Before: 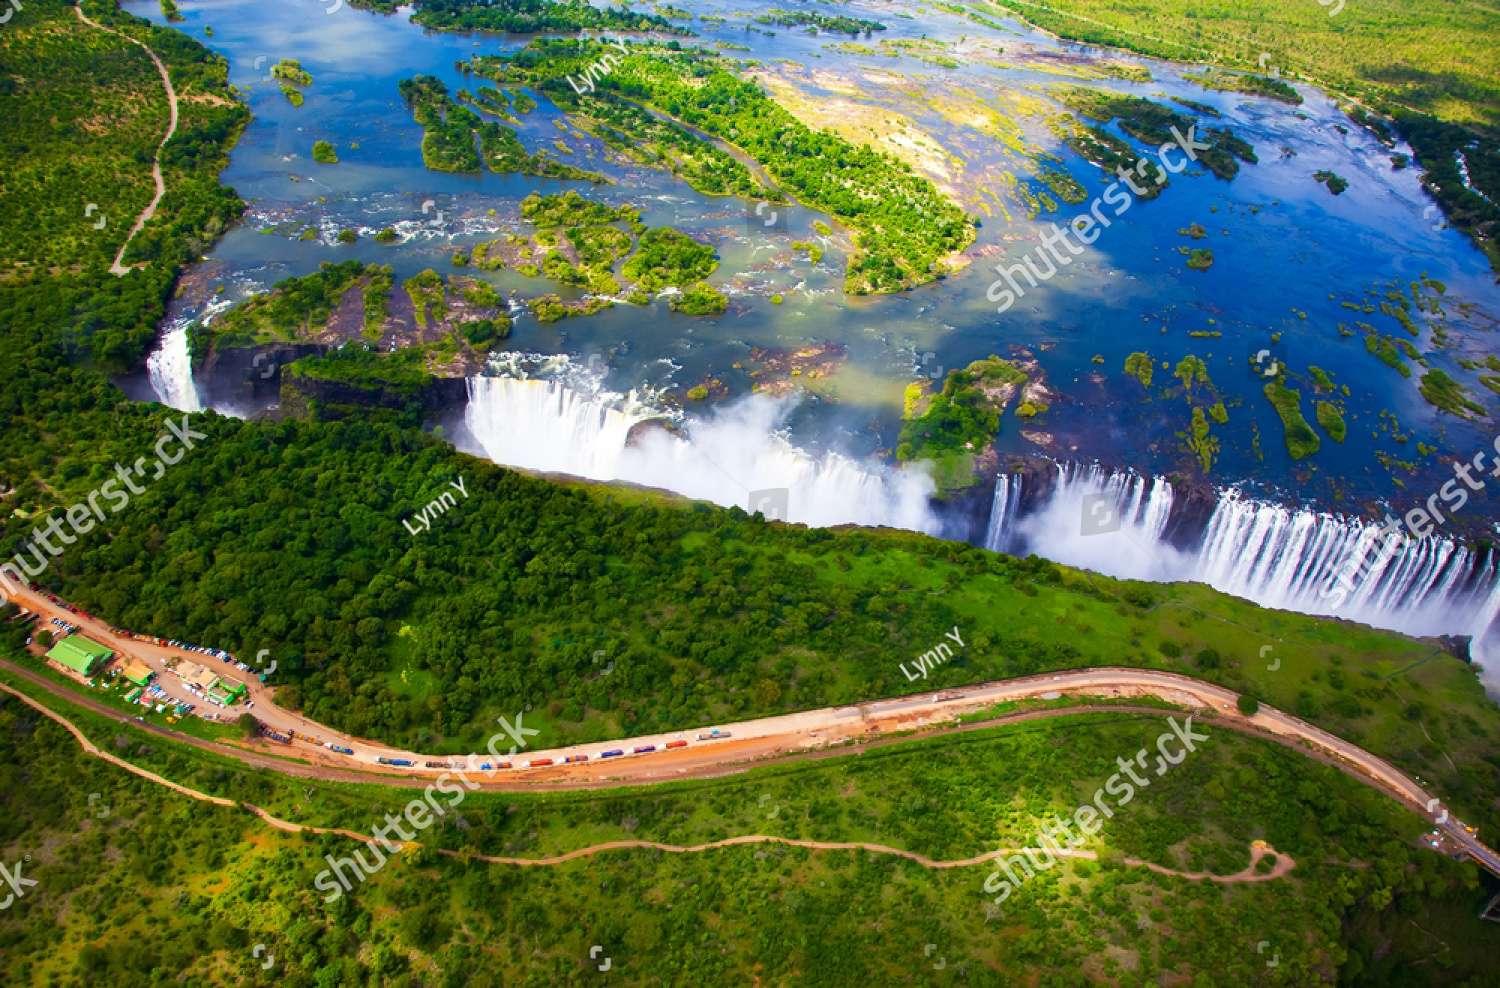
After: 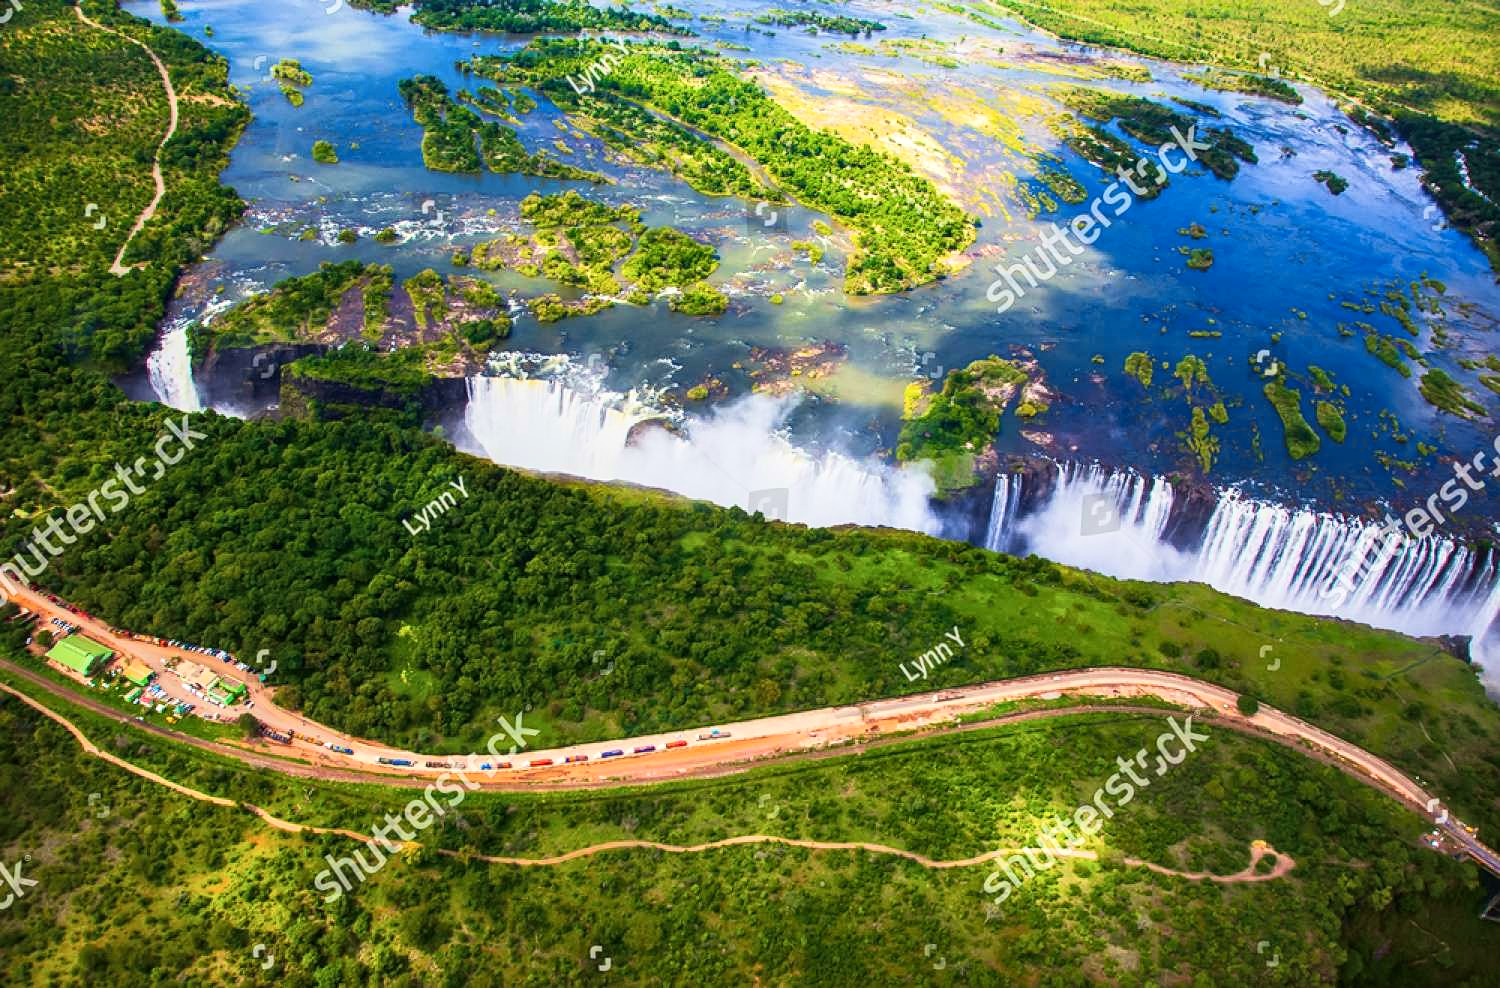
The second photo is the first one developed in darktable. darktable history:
sharpen: amount 0.21
velvia: on, module defaults
local contrast: highlights 55%, shadows 53%, detail 130%, midtone range 0.45
tone curve: curves: ch0 [(0, 0.038) (0.193, 0.212) (0.461, 0.502) (0.634, 0.709) (0.852, 0.89) (1, 0.967)]; ch1 [(0, 0) (0.35, 0.356) (0.45, 0.453) (0.504, 0.503) (0.532, 0.524) (0.558, 0.555) (0.735, 0.762) (1, 1)]; ch2 [(0, 0) (0.281, 0.266) (0.456, 0.469) (0.5, 0.5) (0.533, 0.545) (0.606, 0.598) (0.646, 0.654) (1, 1)], color space Lab, independent channels, preserve colors none
